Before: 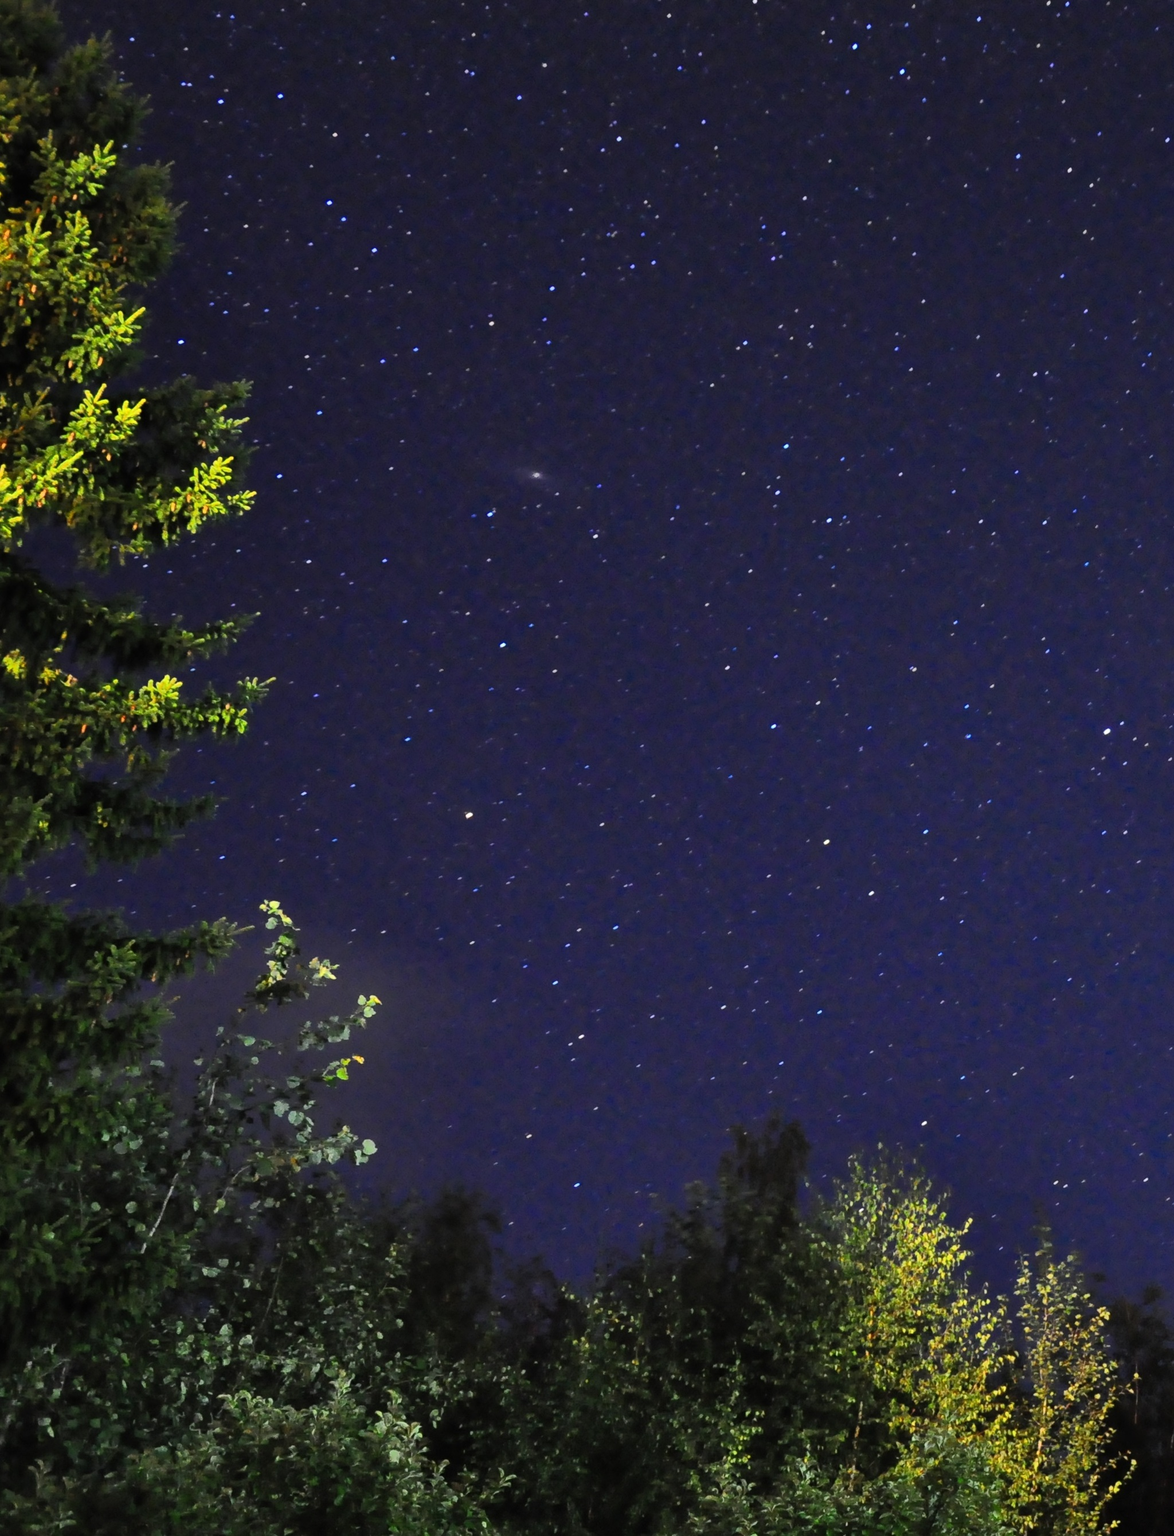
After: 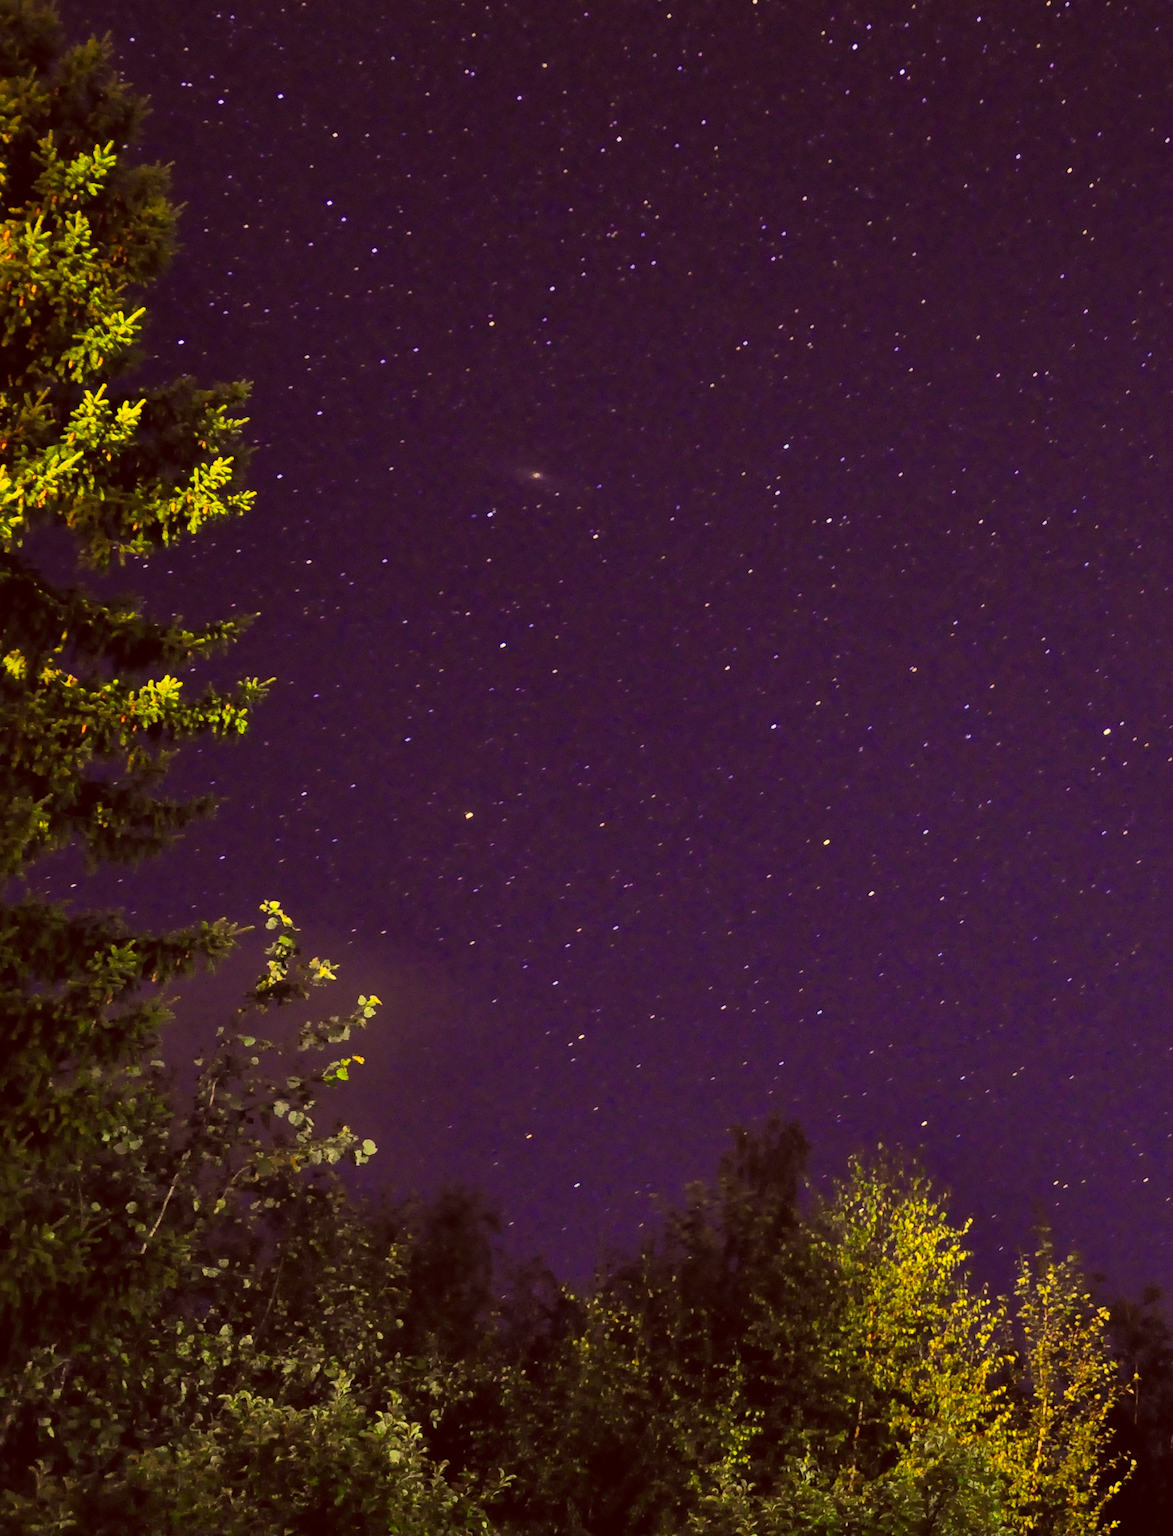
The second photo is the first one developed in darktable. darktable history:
color correction: highlights a* 9.79, highlights b* 39.02, shadows a* 14.28, shadows b* 3.17
